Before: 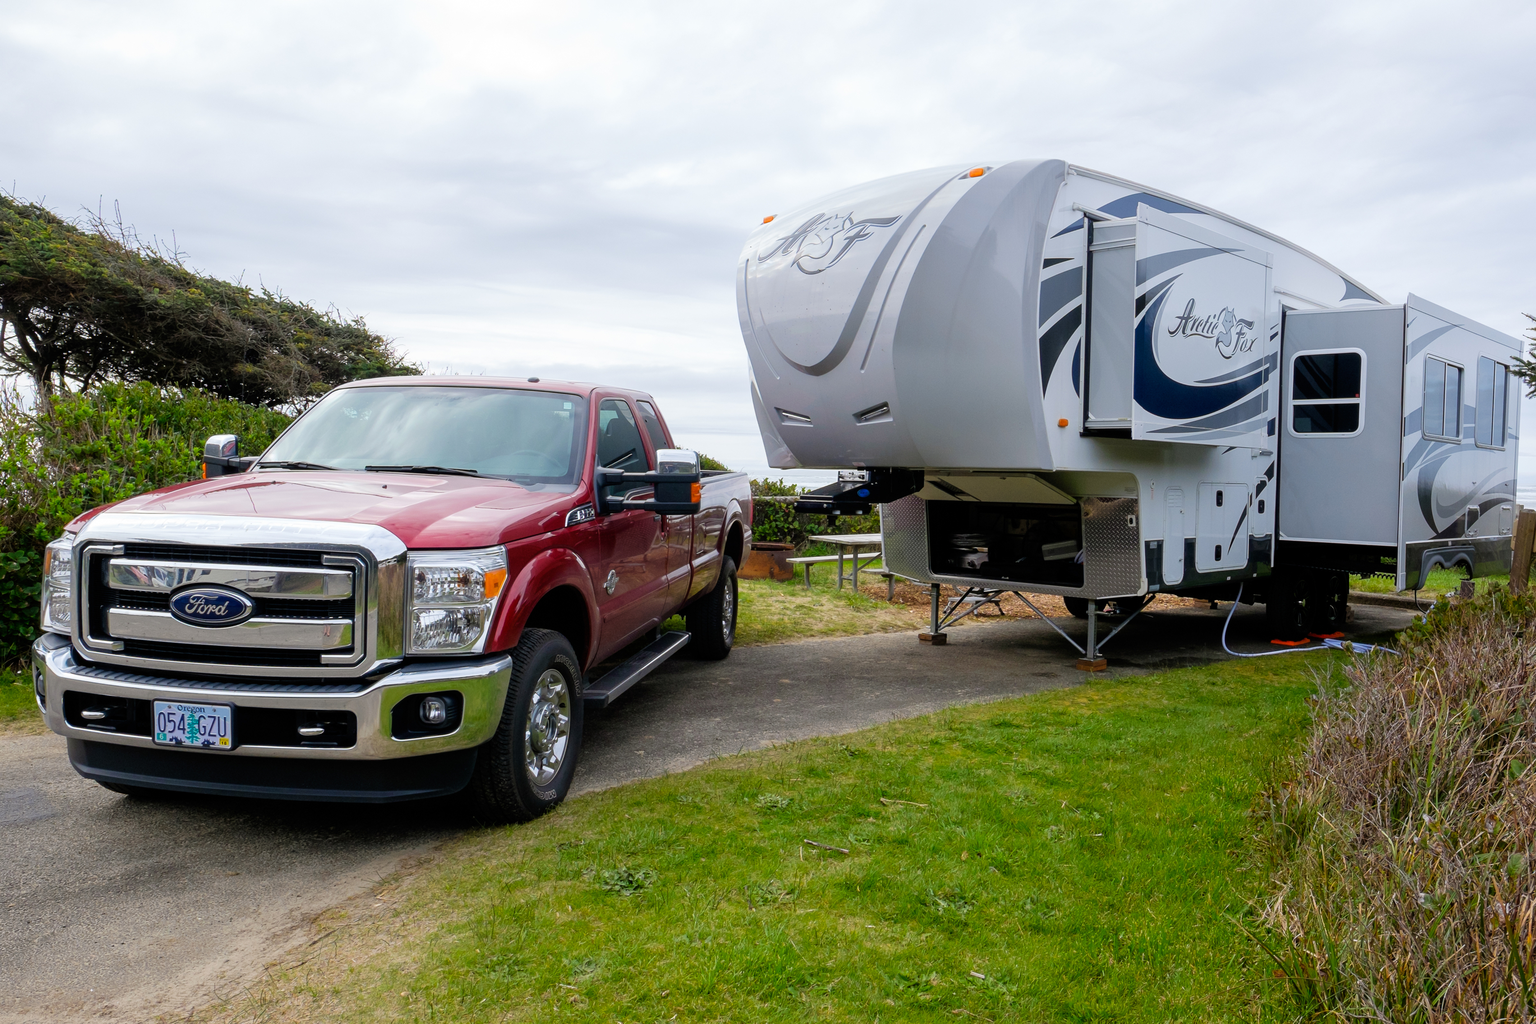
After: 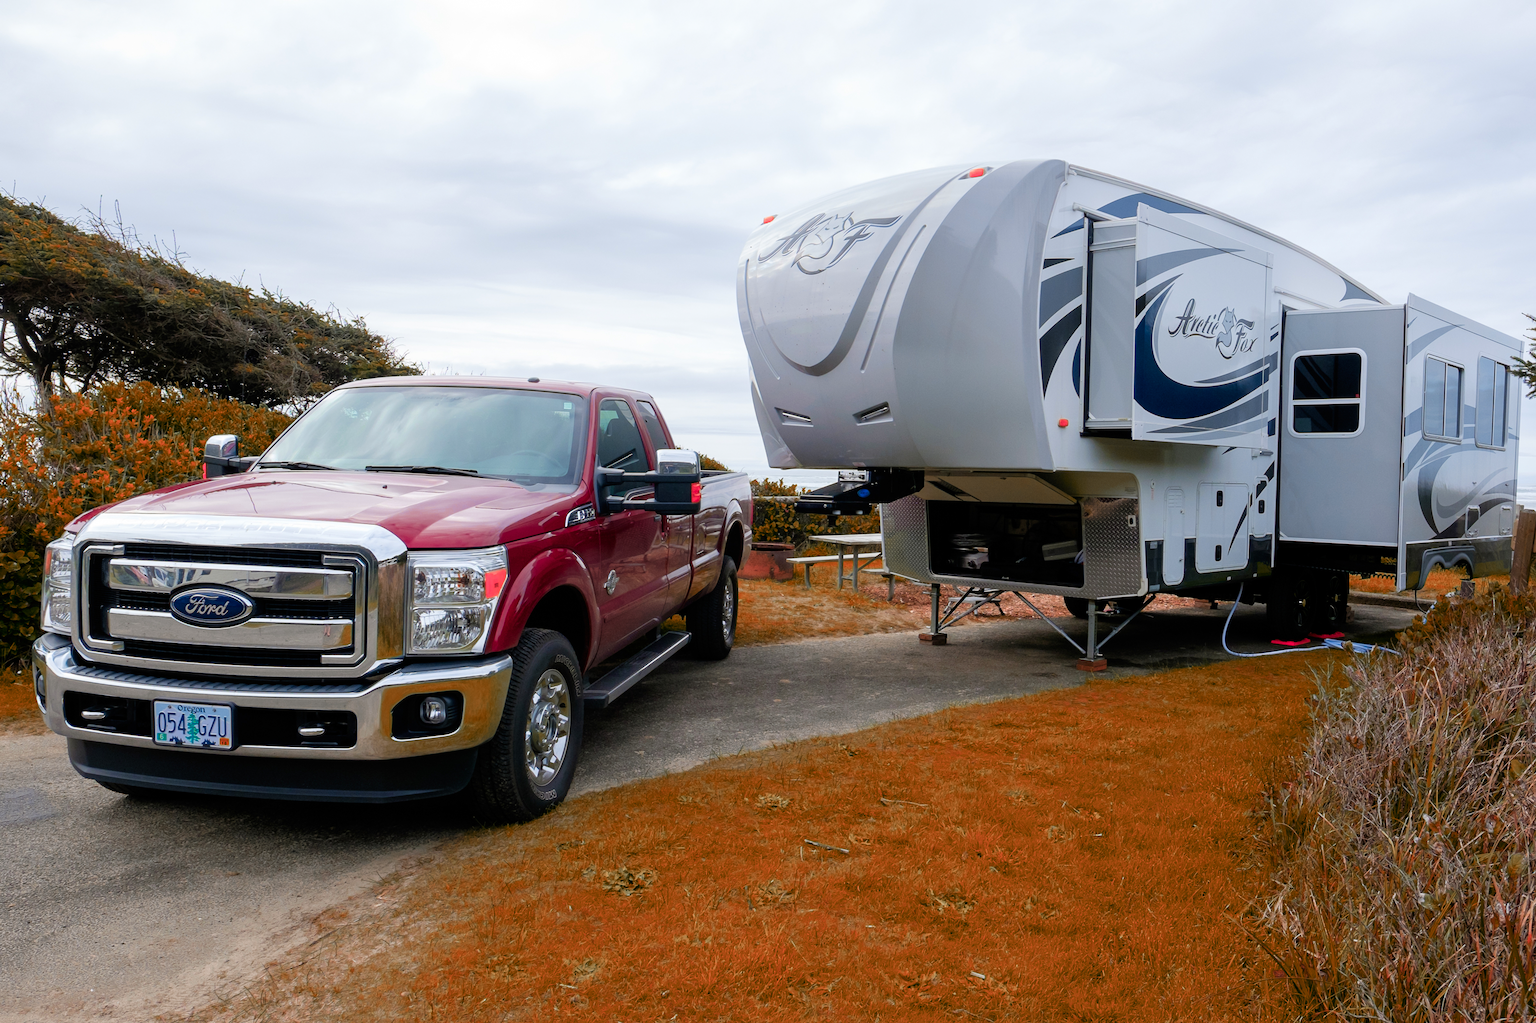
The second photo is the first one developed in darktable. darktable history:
color zones: curves: ch0 [(0.006, 0.385) (0.143, 0.563) (0.243, 0.321) (0.352, 0.464) (0.516, 0.456) (0.625, 0.5) (0.75, 0.5) (0.875, 0.5)]; ch1 [(0, 0.5) (0.134, 0.504) (0.246, 0.463) (0.421, 0.515) (0.5, 0.56) (0.625, 0.5) (0.75, 0.5) (0.875, 0.5)]; ch2 [(0, 0.5) (0.131, 0.426) (0.307, 0.289) (0.38, 0.188) (0.513, 0.216) (0.625, 0.548) (0.75, 0.468) (0.838, 0.396) (0.971, 0.311)]
white balance: emerald 1
contrast brightness saturation: saturation 0.1
